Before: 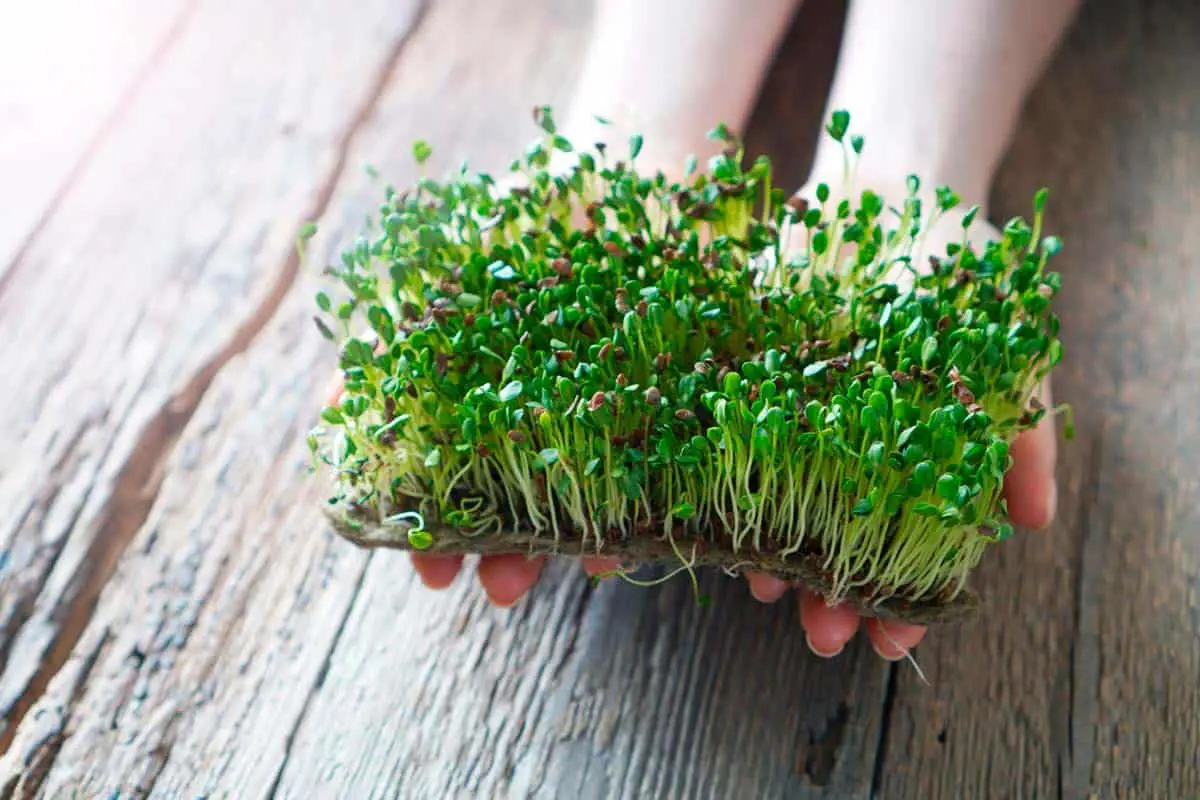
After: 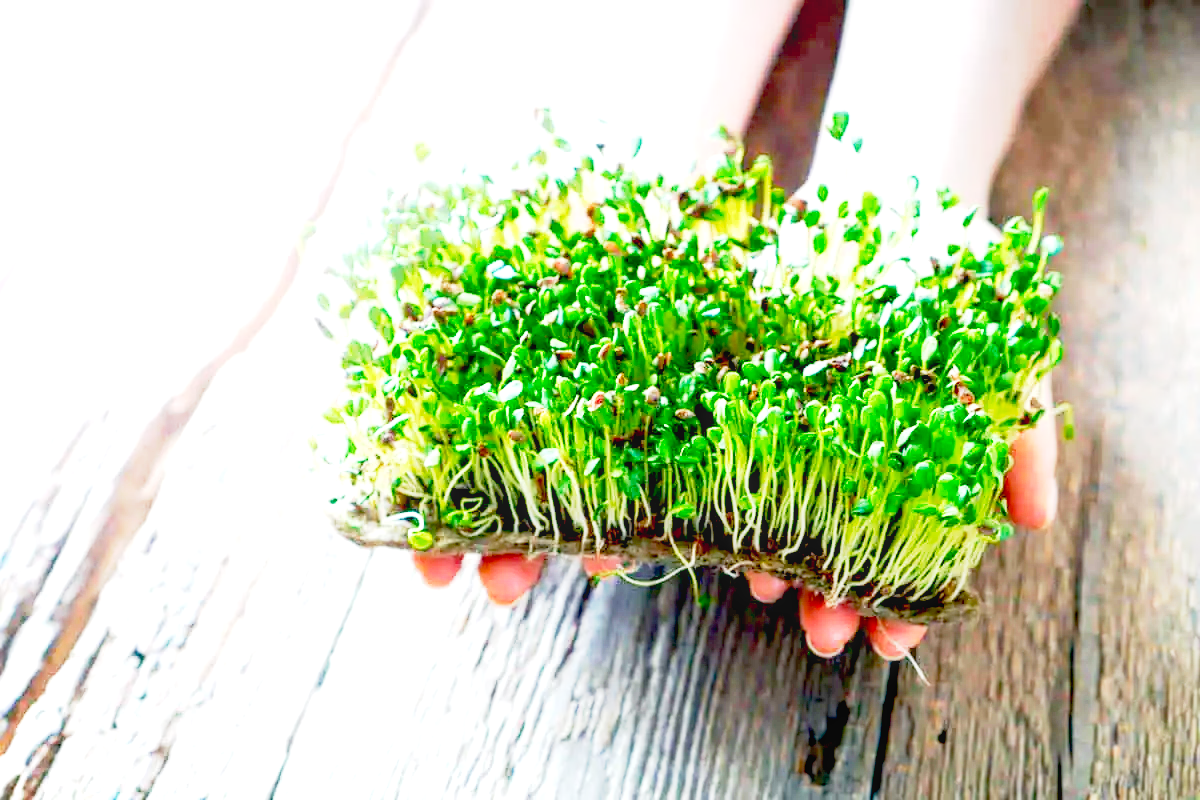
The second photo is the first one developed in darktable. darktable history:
exposure: black level correction 0.016, exposure 1.774 EV, compensate highlight preservation false
base curve: curves: ch0 [(0, 0) (0.088, 0.125) (0.176, 0.251) (0.354, 0.501) (0.613, 0.749) (1, 0.877)], preserve colors none
local contrast: detail 110%
